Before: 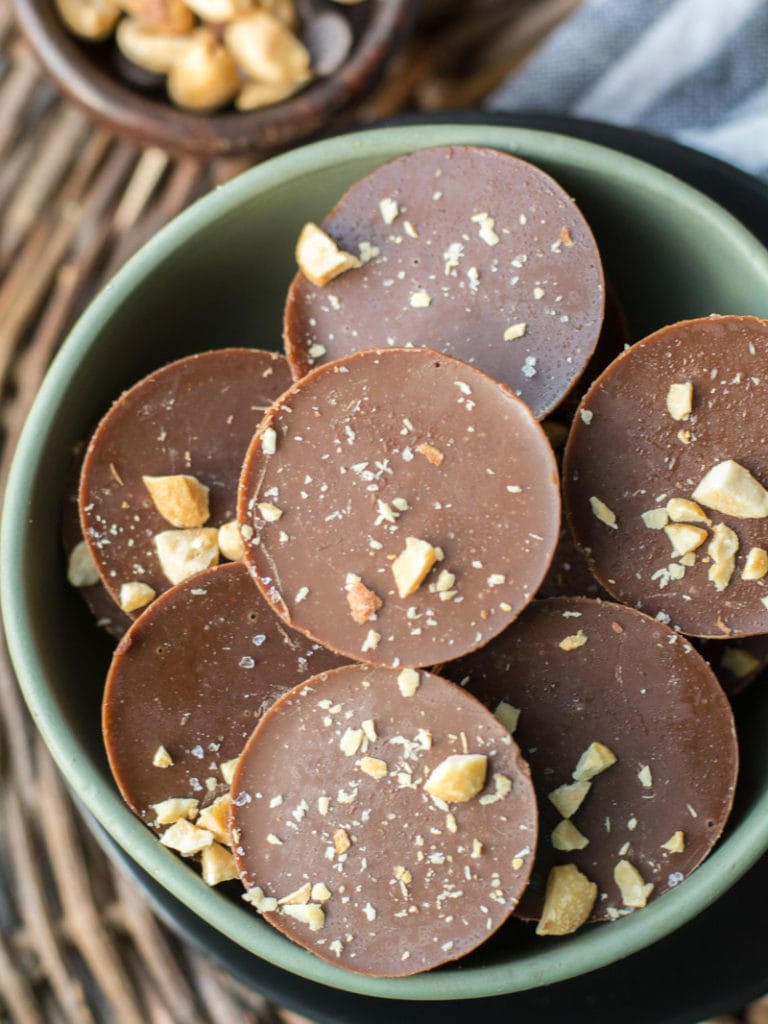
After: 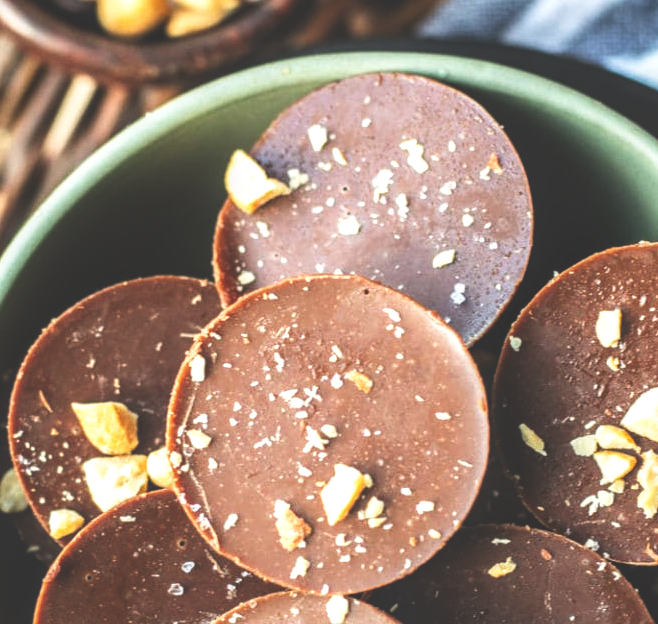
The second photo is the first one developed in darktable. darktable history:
local contrast: detail 130%
base curve: curves: ch0 [(0, 0.036) (0.007, 0.037) (0.604, 0.887) (1, 1)], preserve colors none
crop and rotate: left 9.306%, top 7.156%, right 5.001%, bottom 31.819%
